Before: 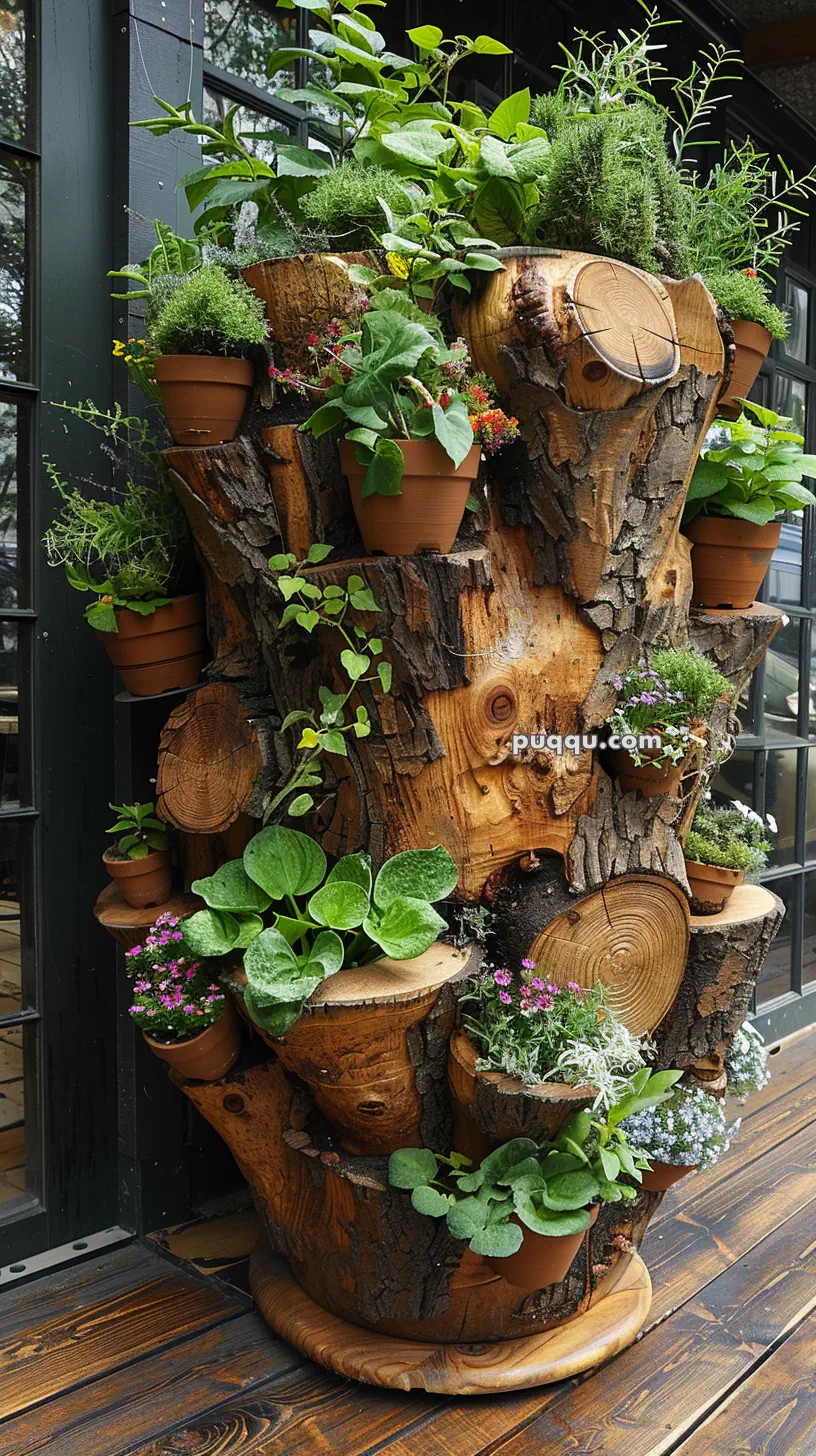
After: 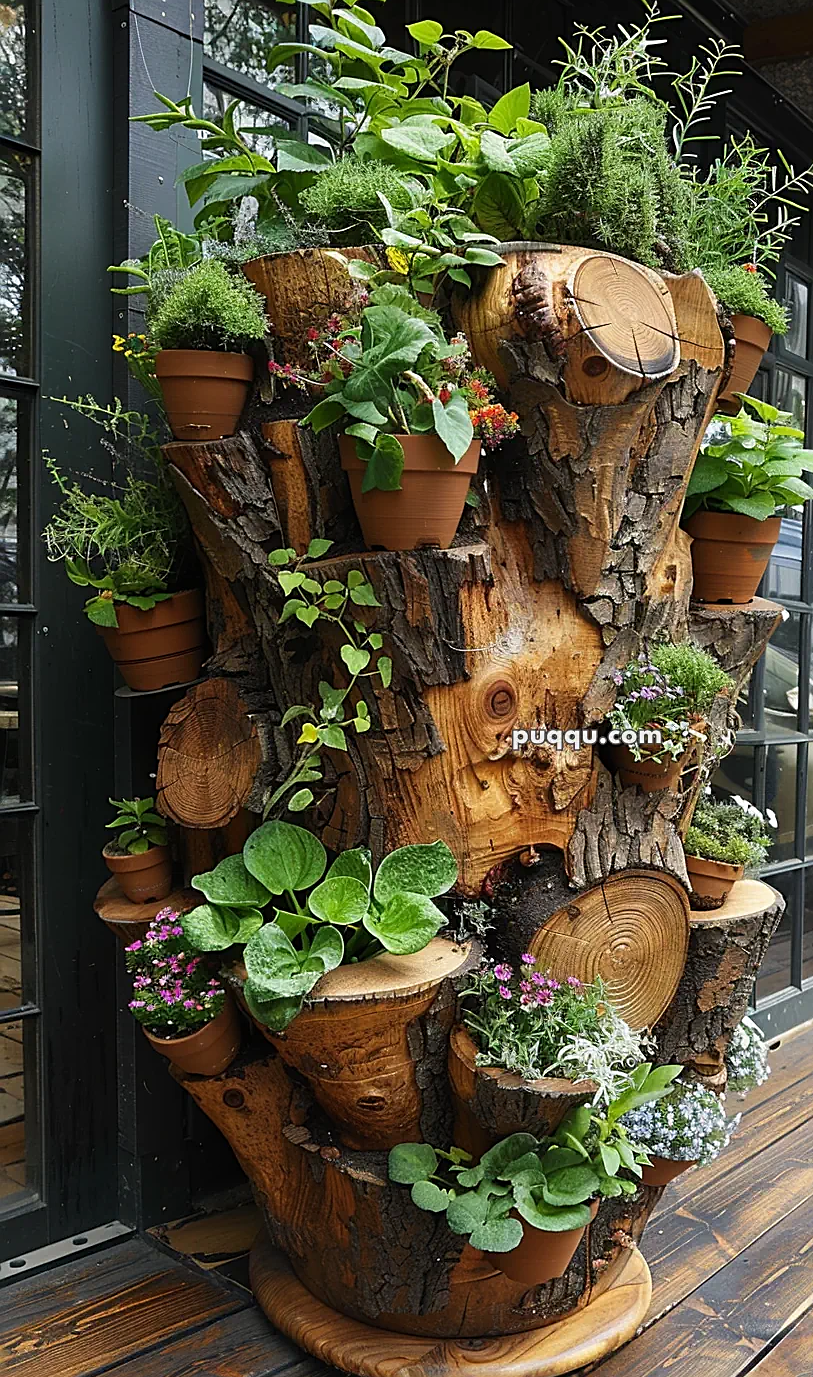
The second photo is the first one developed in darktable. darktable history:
sharpen: on, module defaults
crop: top 0.386%, right 0.257%, bottom 5.038%
